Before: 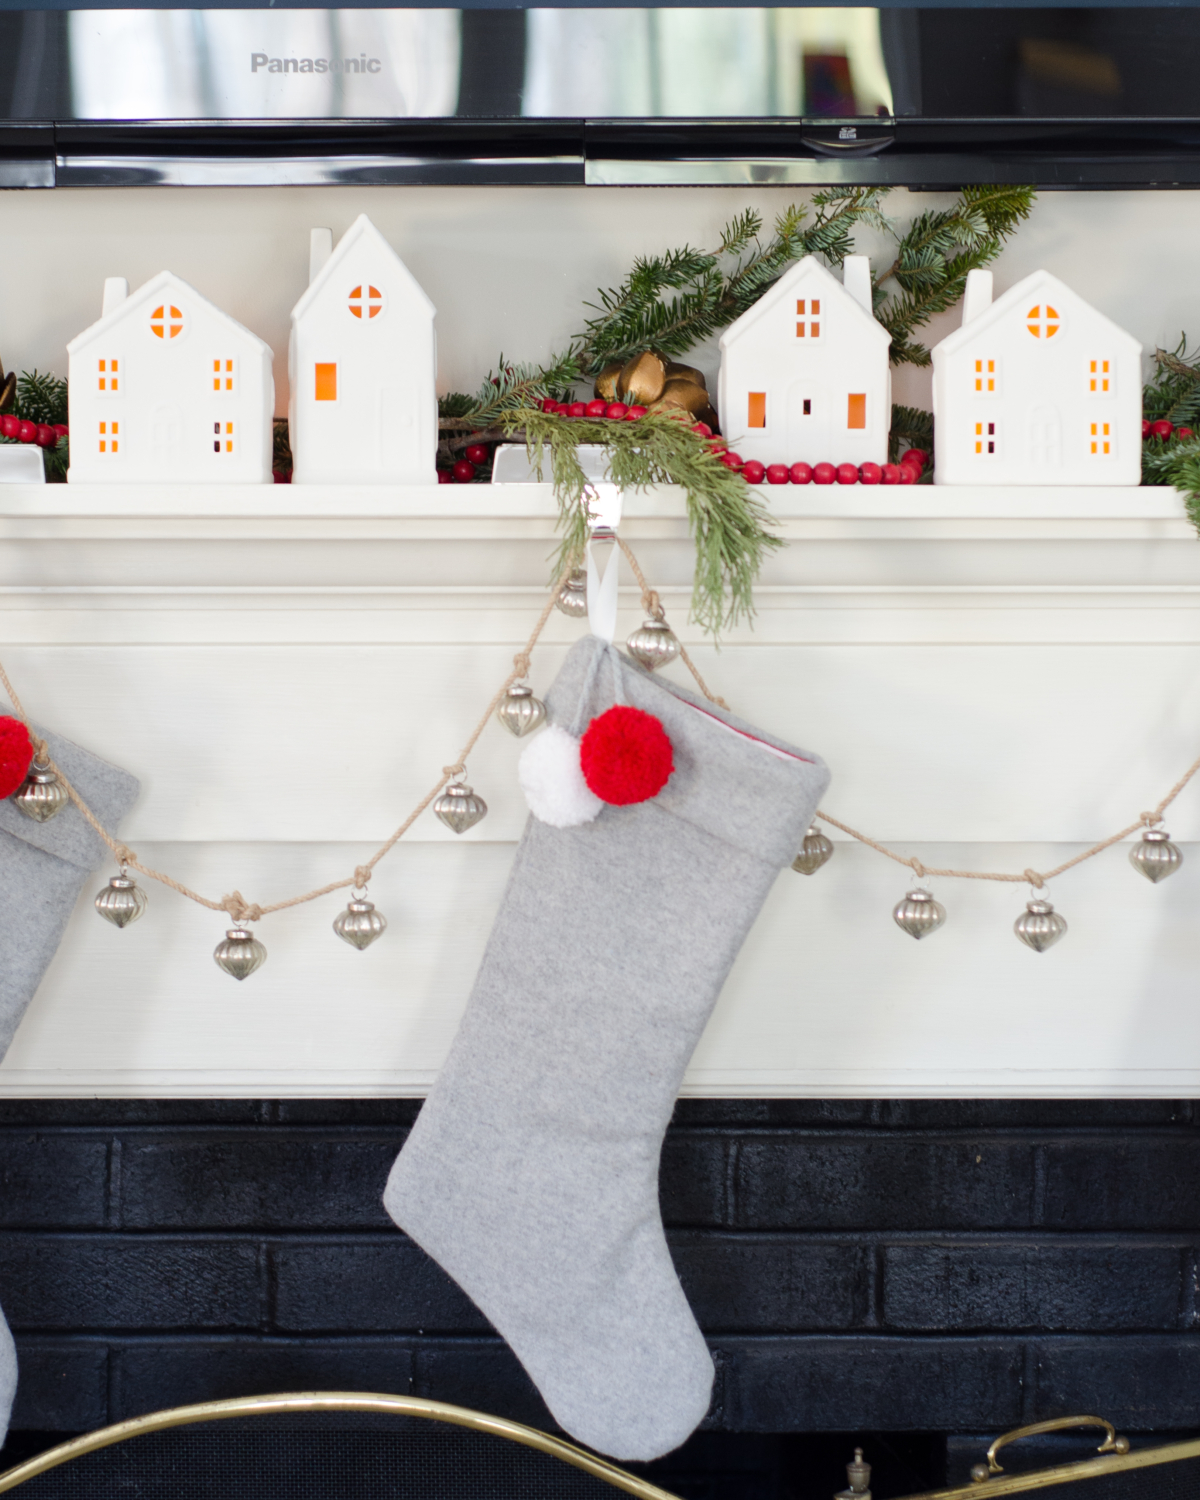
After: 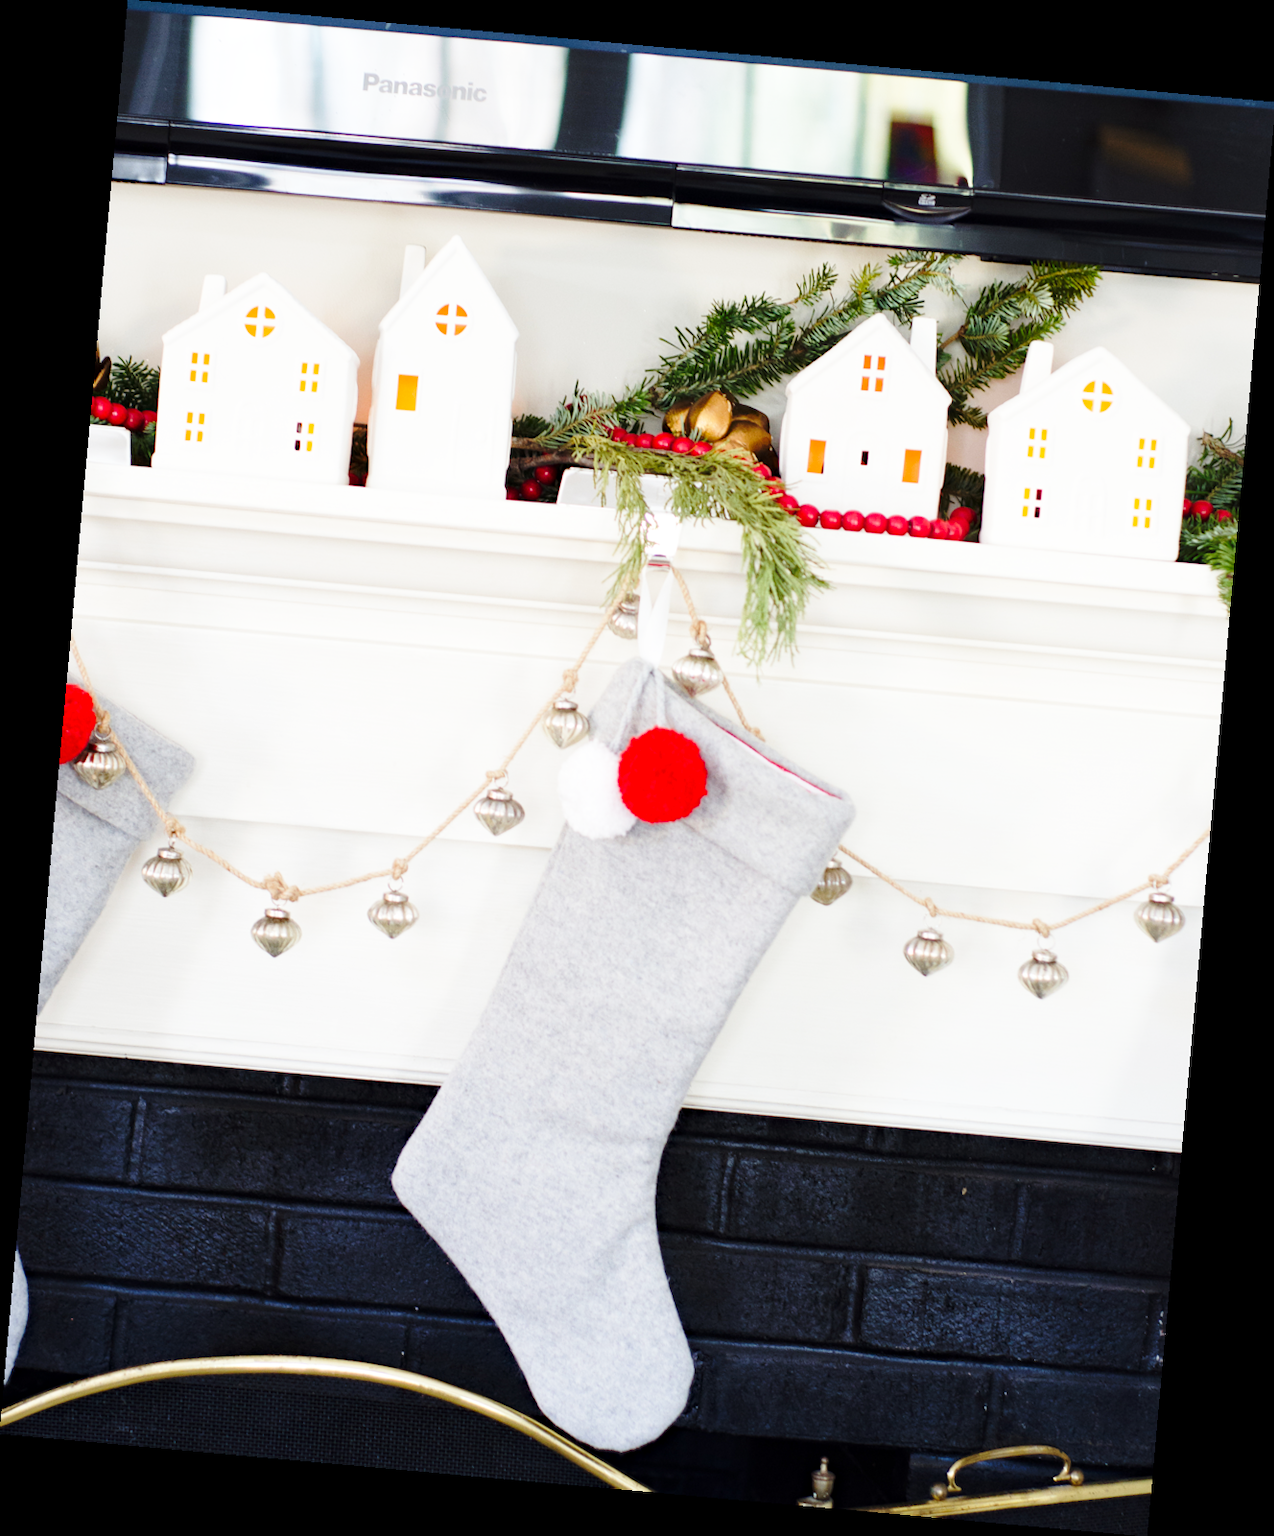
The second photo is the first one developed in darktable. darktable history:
haze removal: on, module defaults
base curve: curves: ch0 [(0, 0) (0.036, 0.037) (0.121, 0.228) (0.46, 0.76) (0.859, 0.983) (1, 1)], preserve colors none
rotate and perspective: rotation 5.12°, automatic cropping off
